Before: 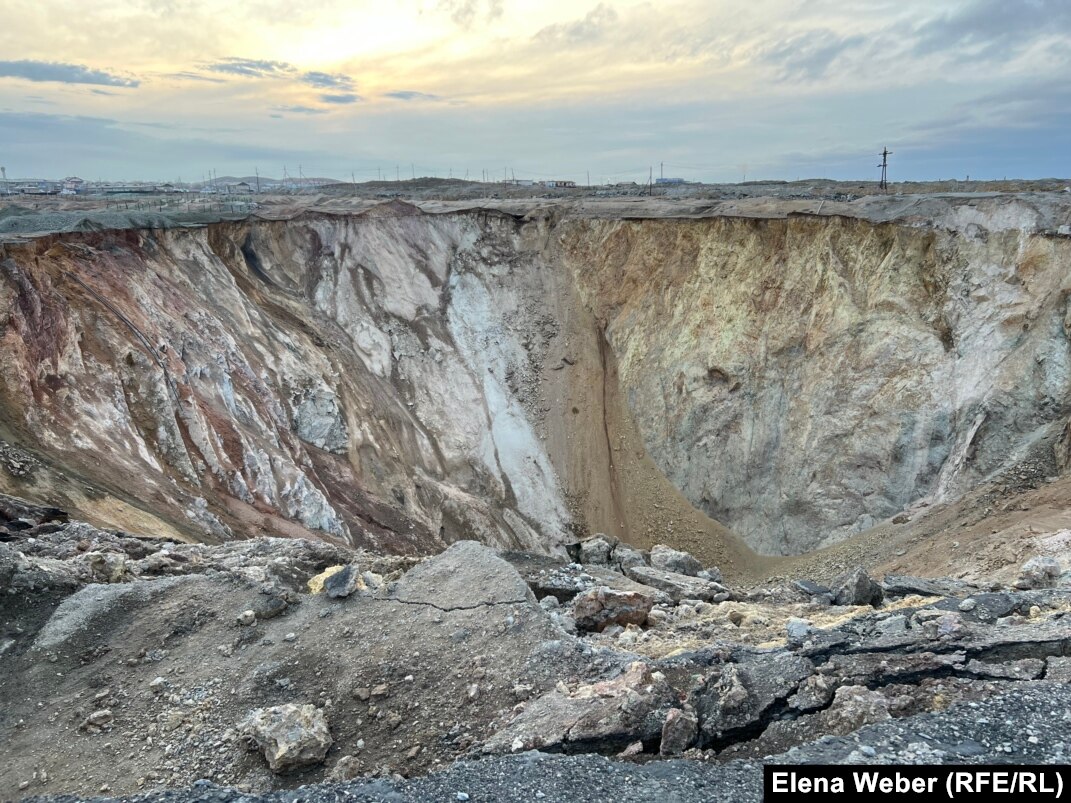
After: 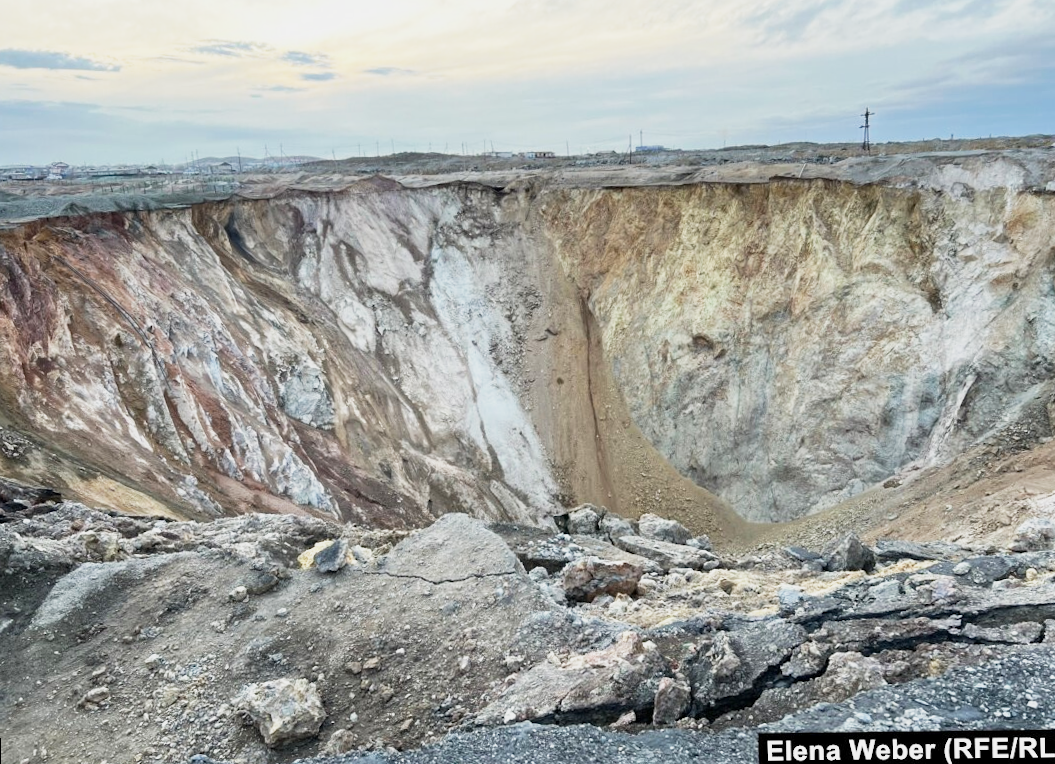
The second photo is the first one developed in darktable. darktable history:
crop: top 1.049%, right 0.001%
rotate and perspective: rotation -1.32°, lens shift (horizontal) -0.031, crop left 0.015, crop right 0.985, crop top 0.047, crop bottom 0.982
base curve: curves: ch0 [(0, 0) (0.088, 0.125) (0.176, 0.251) (0.354, 0.501) (0.613, 0.749) (1, 0.877)], preserve colors none
